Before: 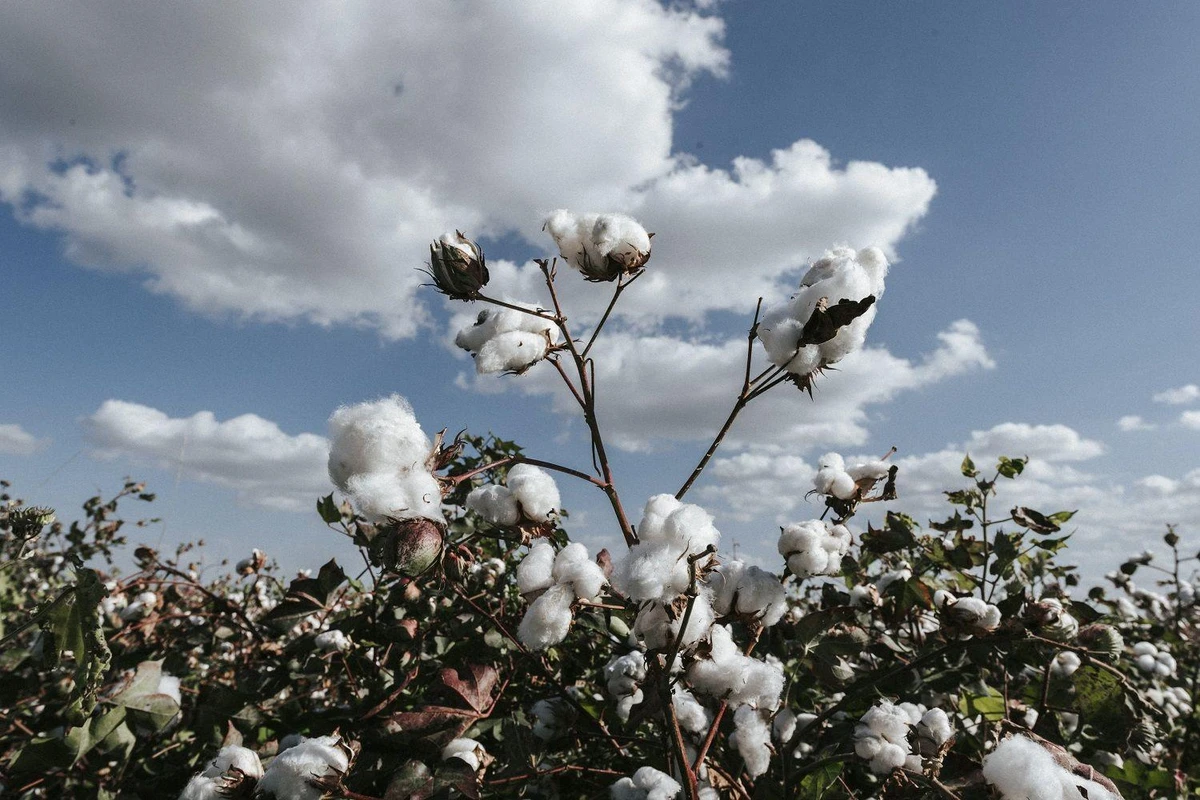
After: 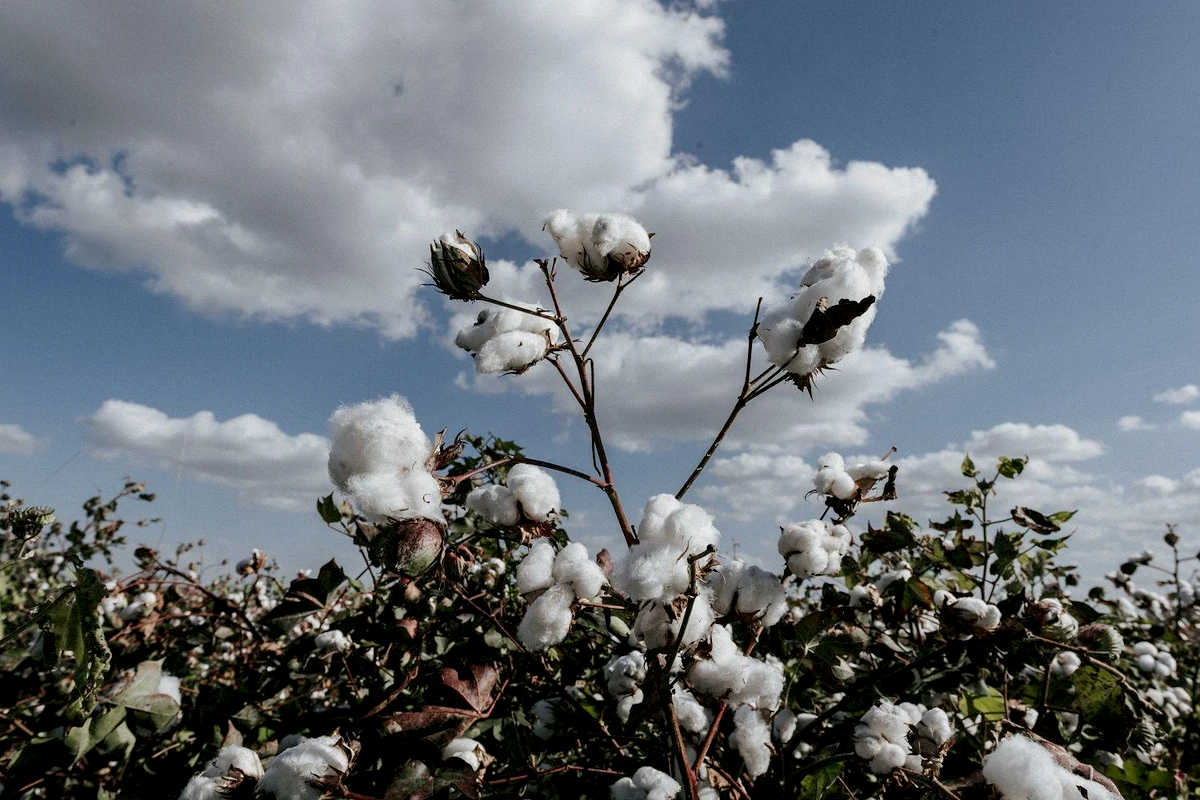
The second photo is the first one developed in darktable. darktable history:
exposure: black level correction 0.009, exposure -0.165 EV, compensate exposure bias true, compensate highlight preservation false
